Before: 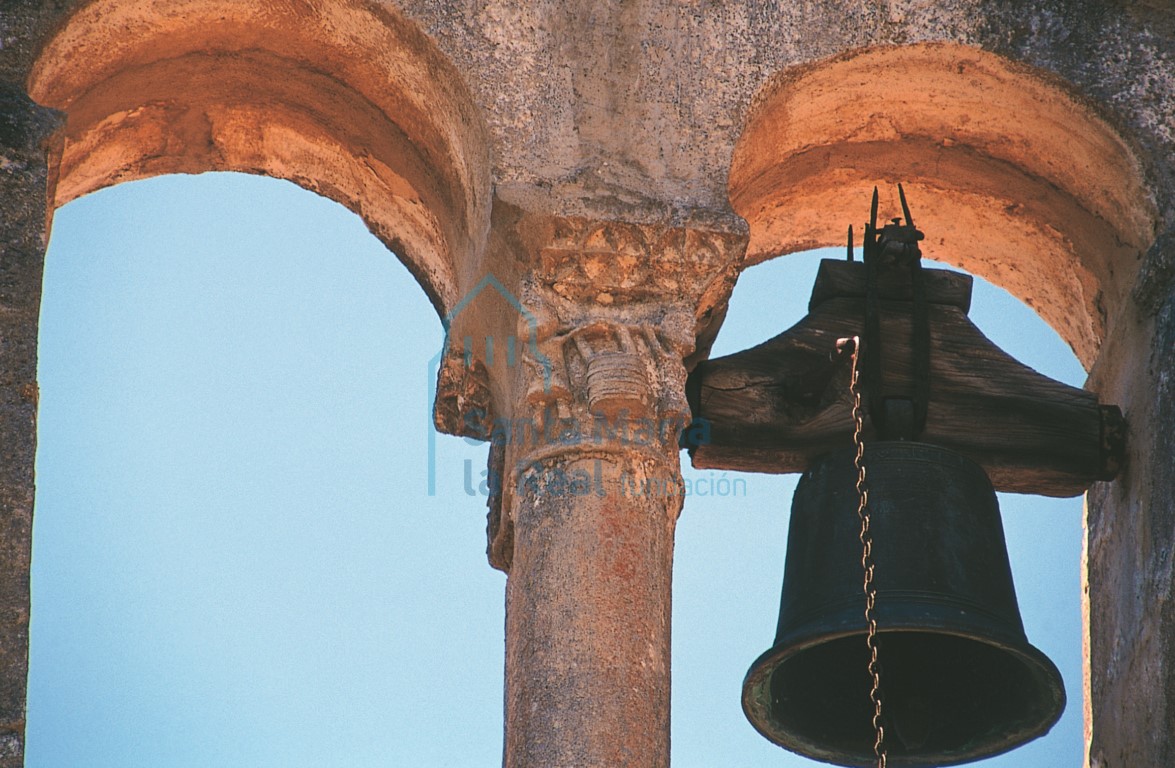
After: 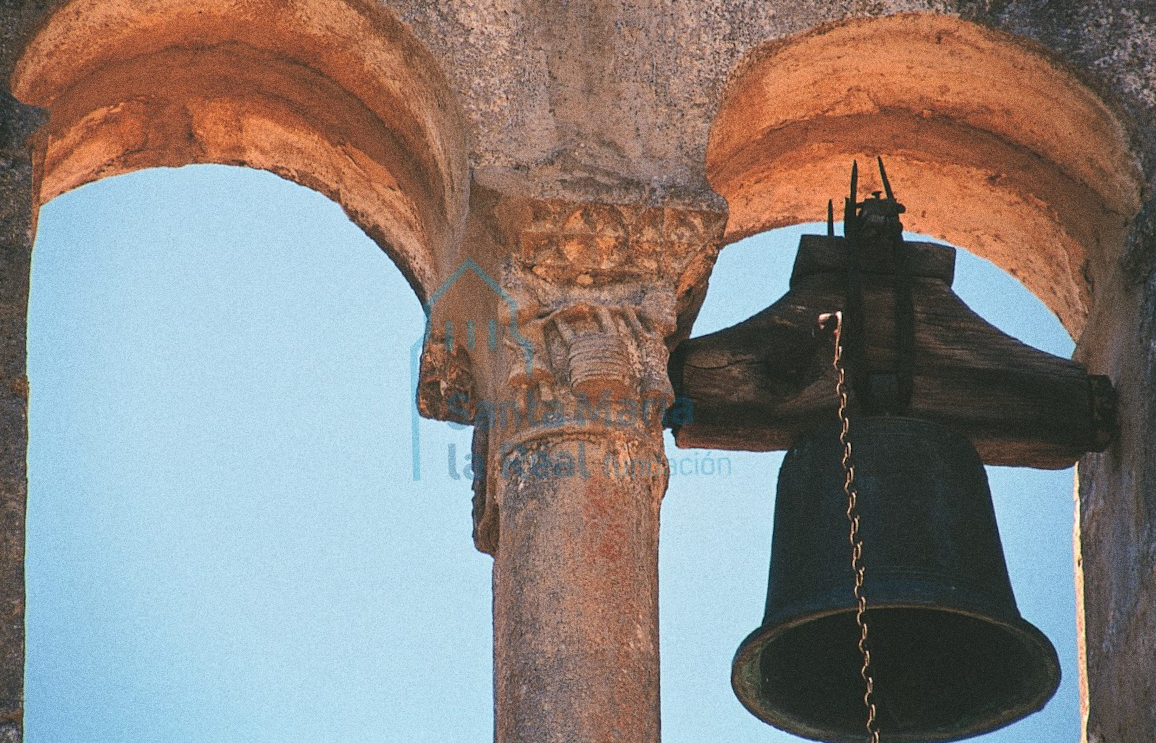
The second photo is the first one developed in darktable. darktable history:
grain: coarseness 0.09 ISO, strength 40%
rotate and perspective: rotation -1.32°, lens shift (horizontal) -0.031, crop left 0.015, crop right 0.985, crop top 0.047, crop bottom 0.982
tone equalizer: on, module defaults
